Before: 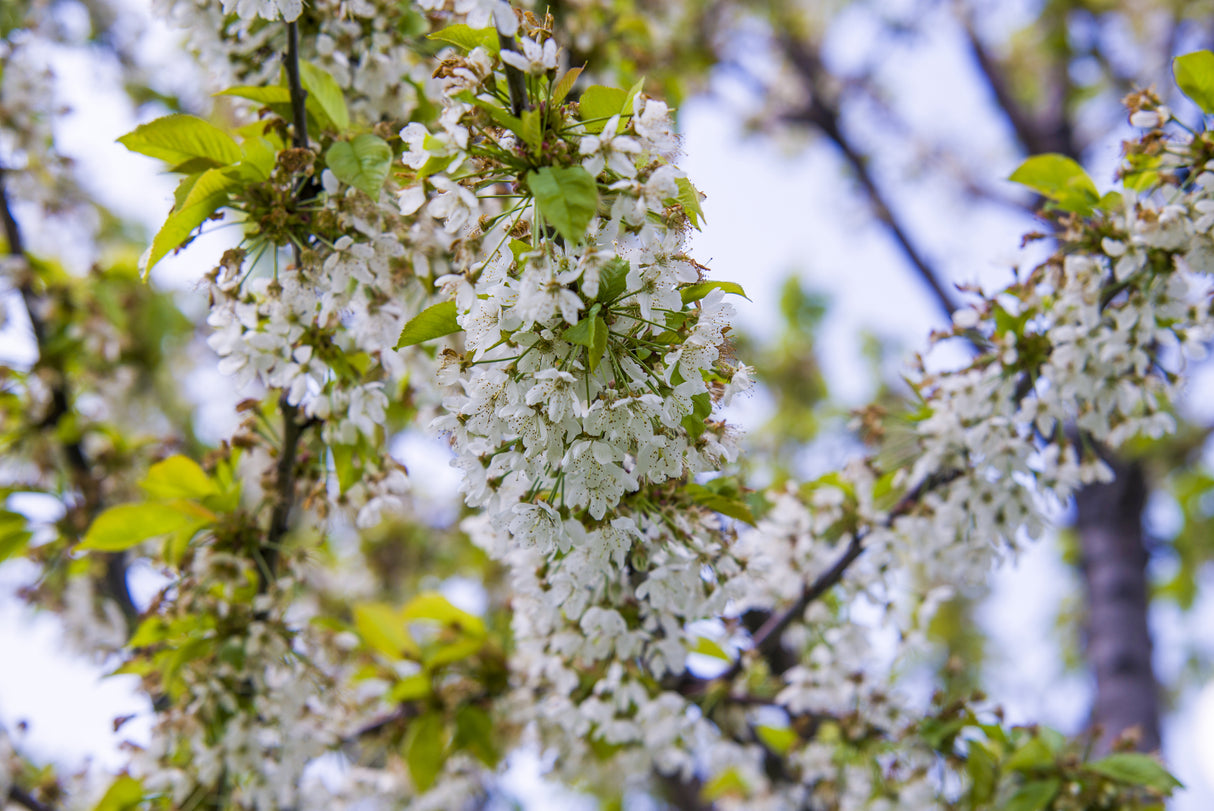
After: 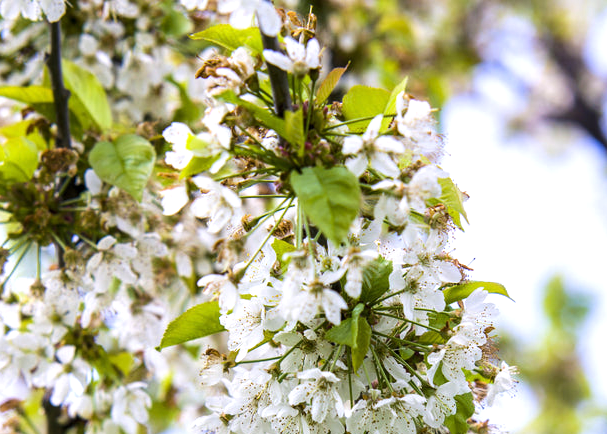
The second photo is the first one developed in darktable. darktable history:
crop: left 19.556%, right 30.401%, bottom 46.458%
tone equalizer: -8 EV 0.001 EV, -7 EV -0.002 EV, -6 EV 0.002 EV, -5 EV -0.03 EV, -4 EV -0.116 EV, -3 EV -0.169 EV, -2 EV 0.24 EV, -1 EV 0.702 EV, +0 EV 0.493 EV
